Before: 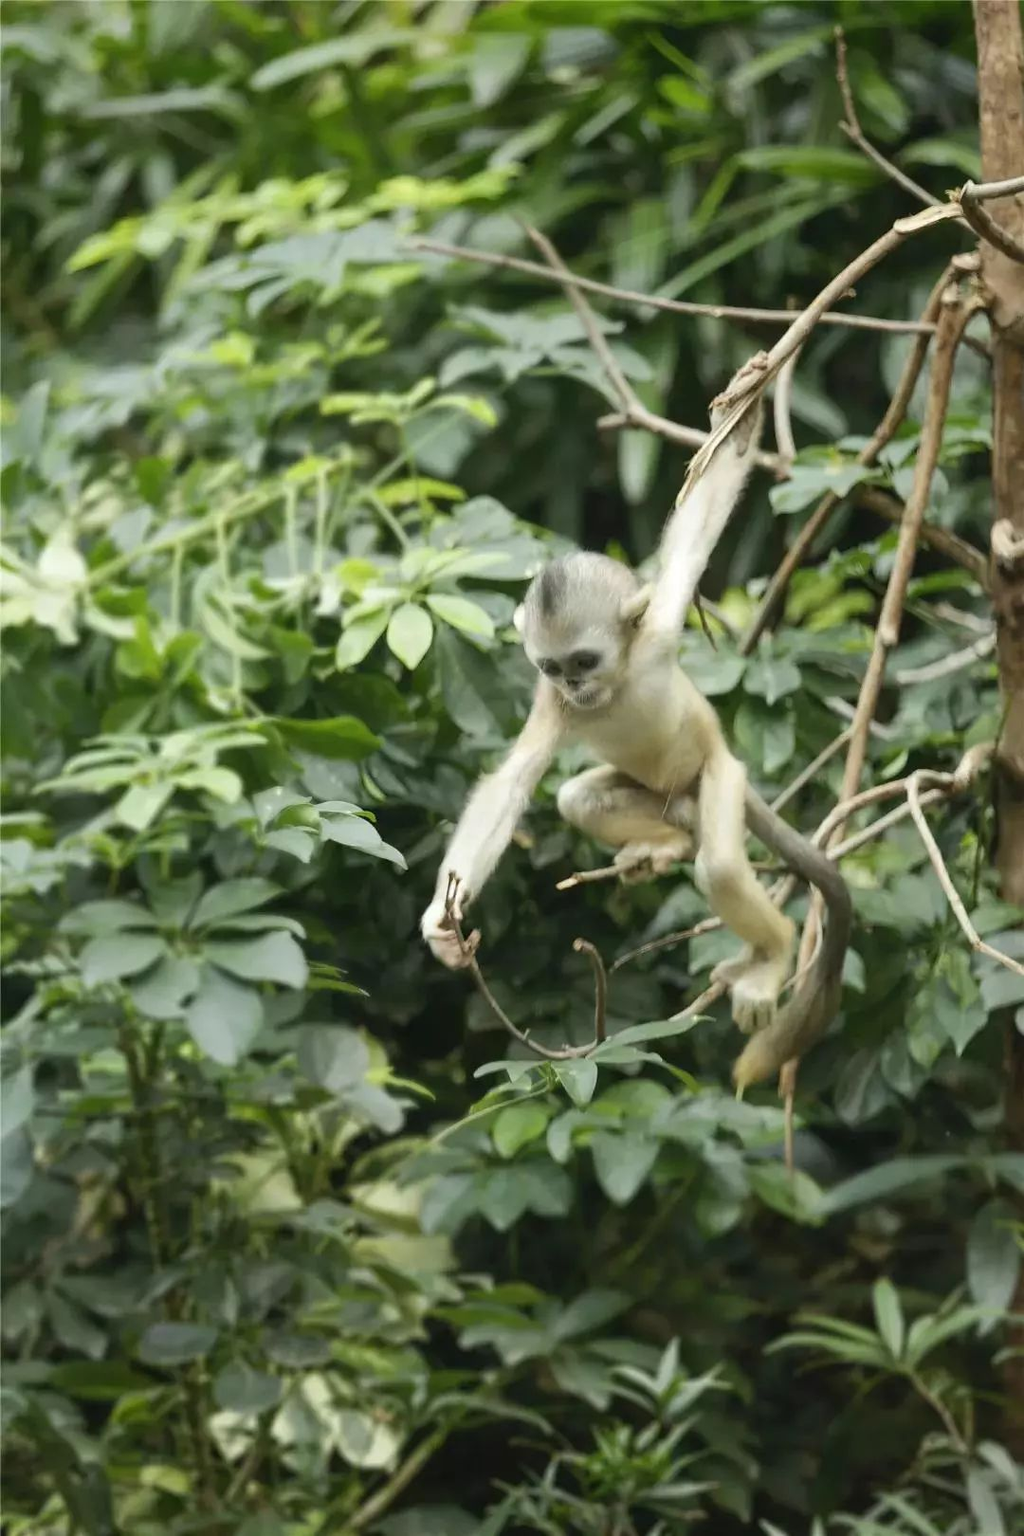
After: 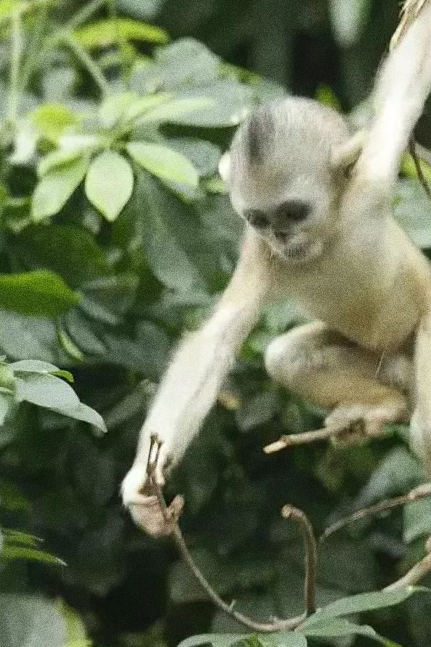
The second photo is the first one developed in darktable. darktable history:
crop: left 30%, top 30%, right 30%, bottom 30%
grain: coarseness 0.09 ISO, strength 40%
